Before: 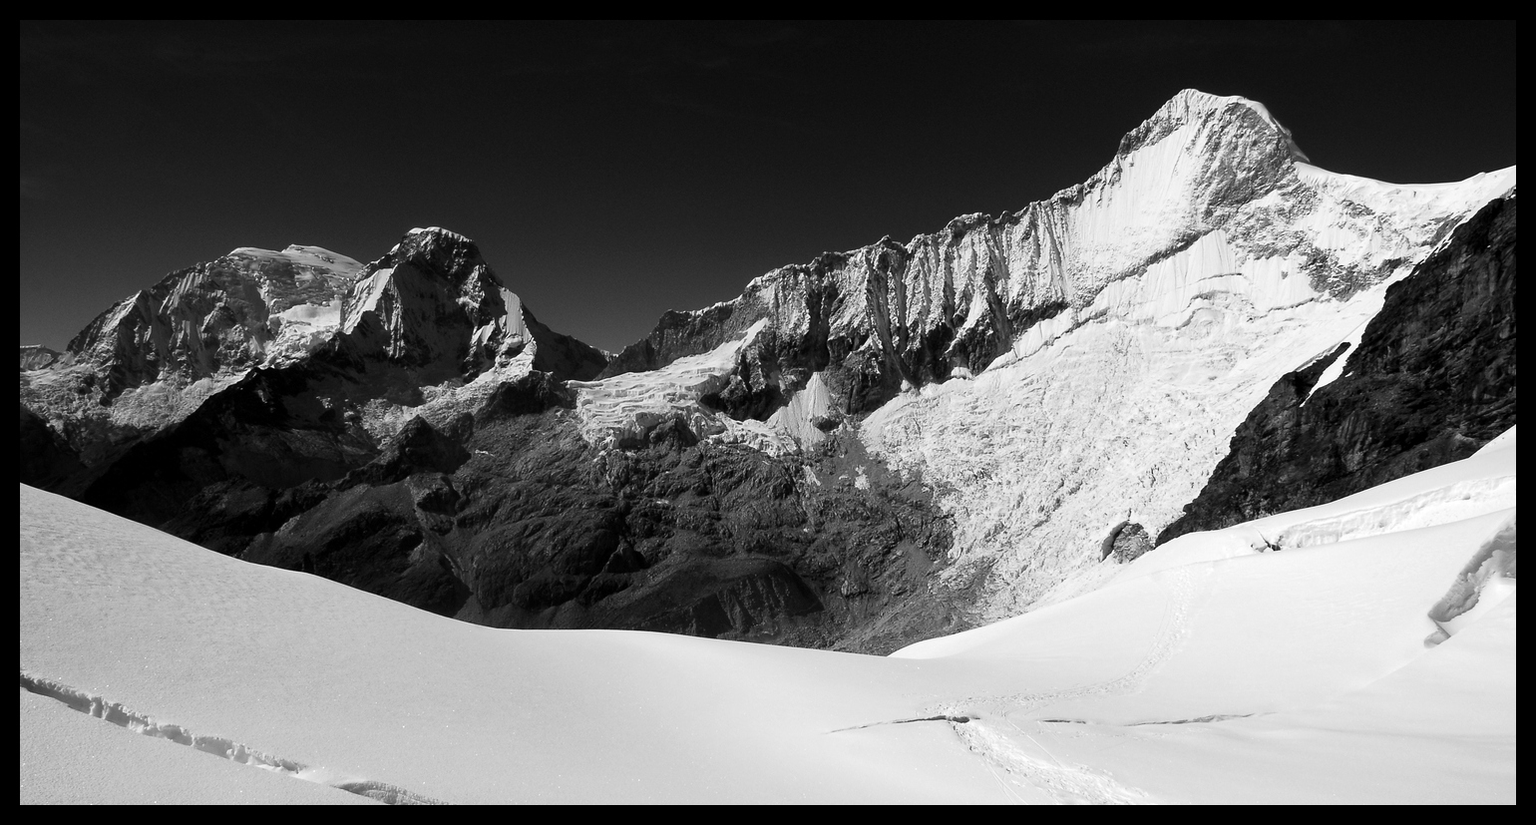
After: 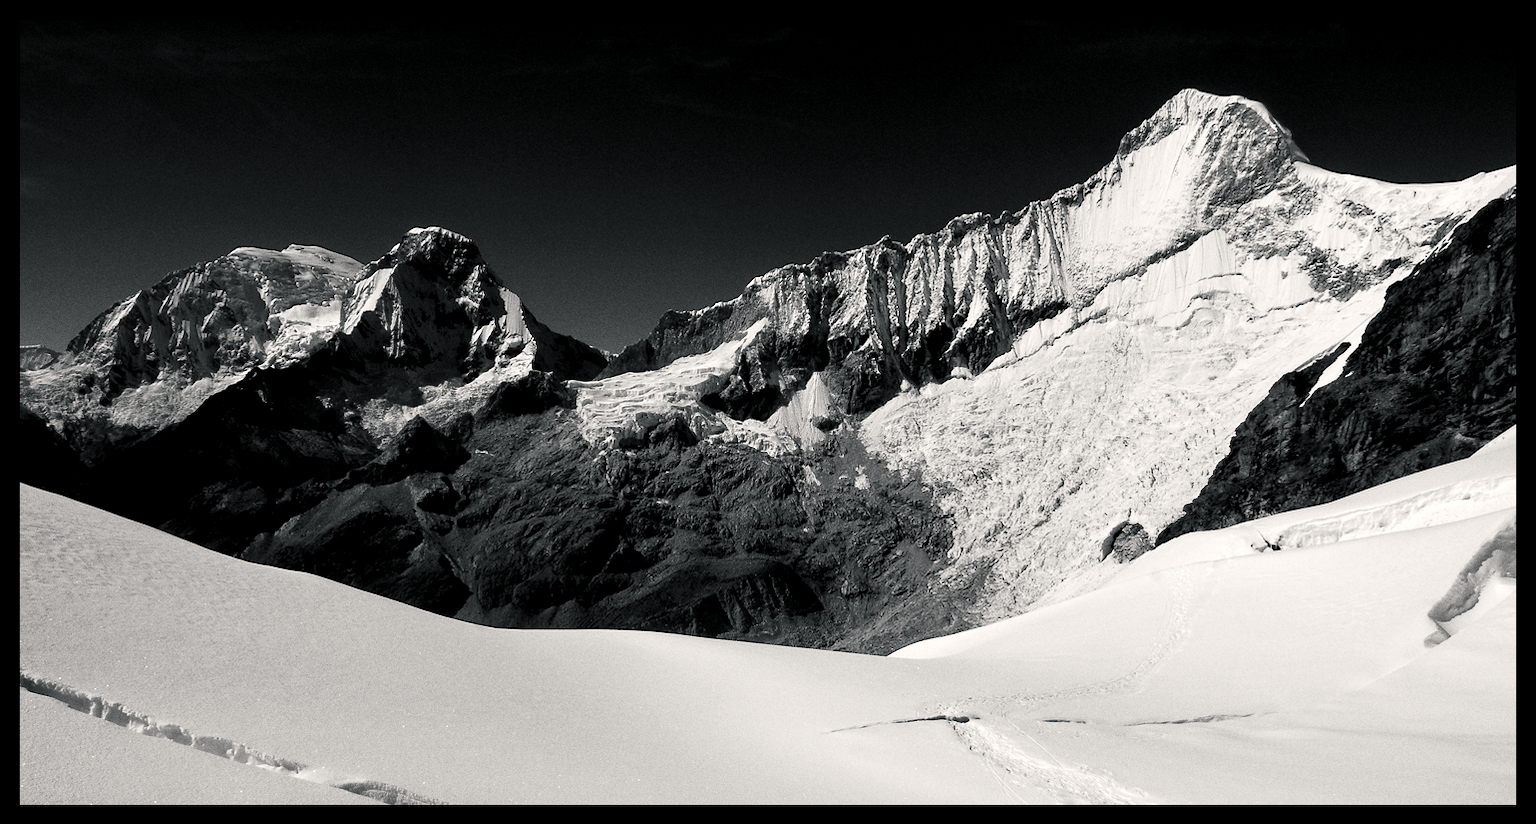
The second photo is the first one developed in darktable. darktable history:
grain: coarseness 0.09 ISO
color balance rgb: shadows lift › chroma 2%, shadows lift › hue 217.2°, power › hue 60°, highlights gain › chroma 1%, highlights gain › hue 69.6°, global offset › luminance -0.5%, perceptual saturation grading › global saturation 15%, global vibrance 15%
contrast equalizer: octaves 7, y [[0.6 ×6], [0.55 ×6], [0 ×6], [0 ×6], [0 ×6]], mix 0.35
